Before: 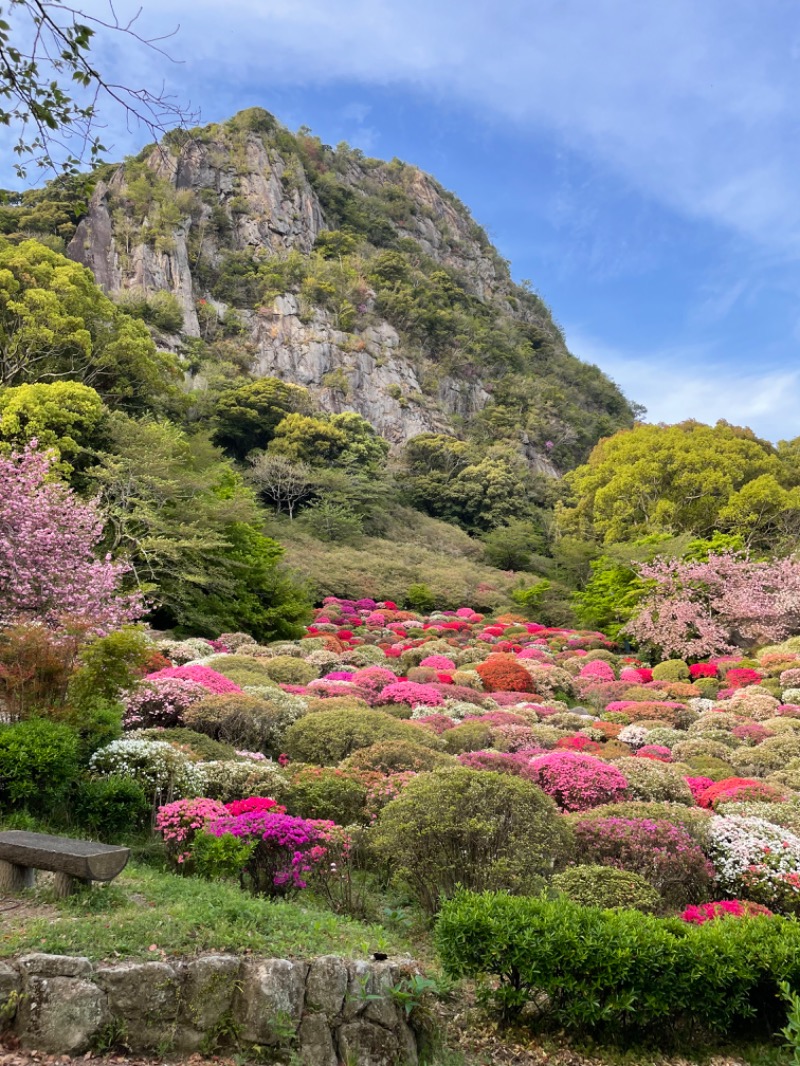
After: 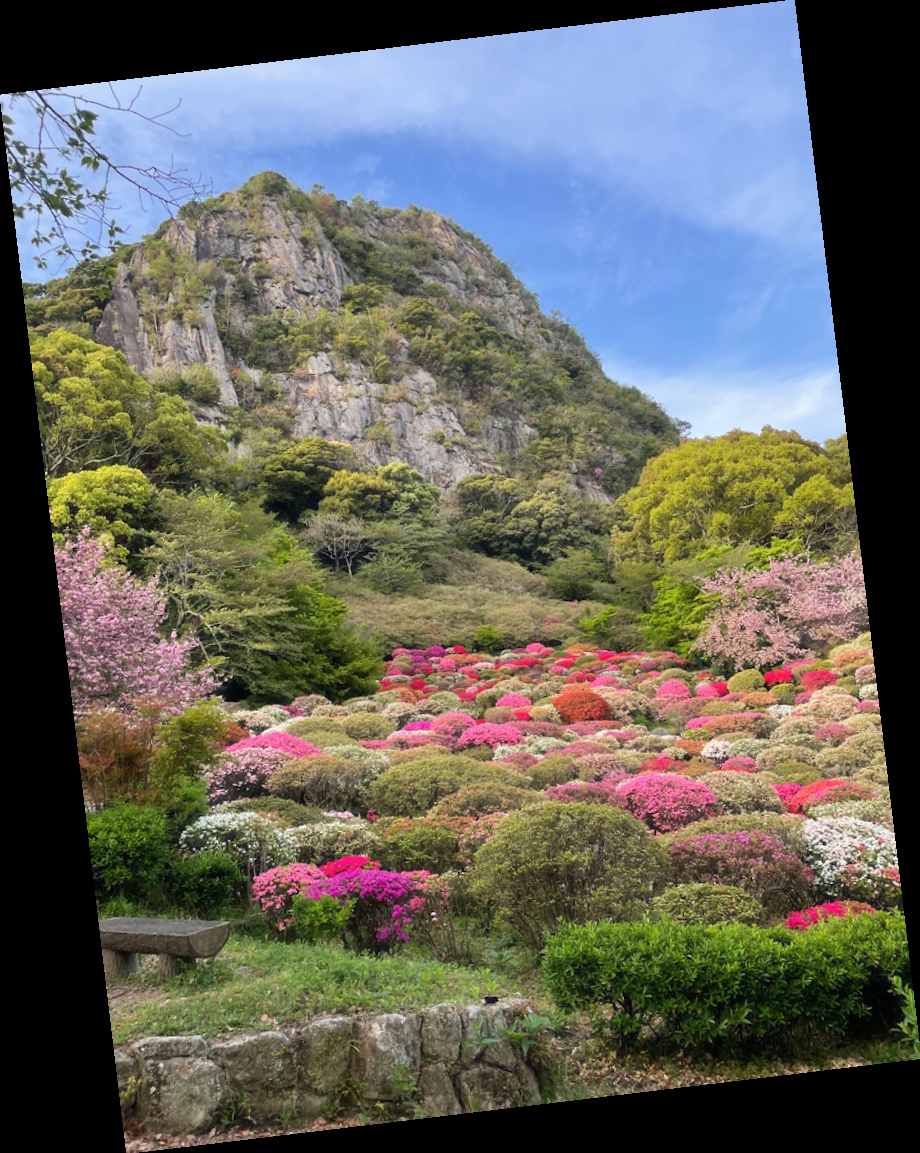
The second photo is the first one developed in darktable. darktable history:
rotate and perspective: rotation -6.83°, automatic cropping off
haze removal: strength -0.05
